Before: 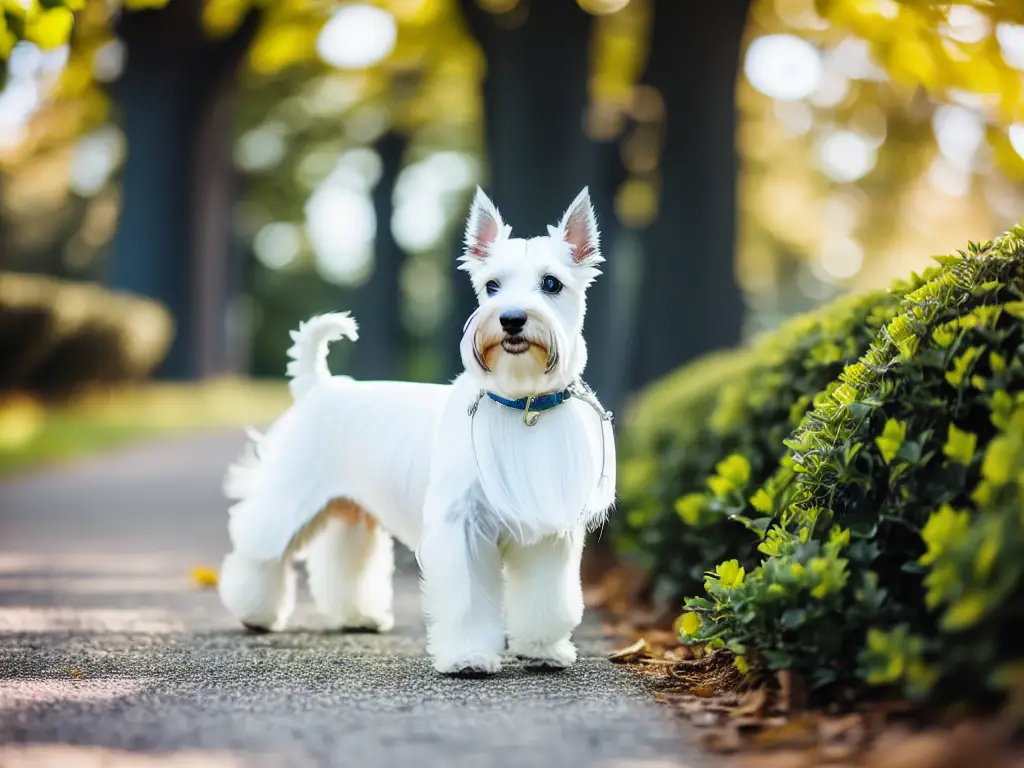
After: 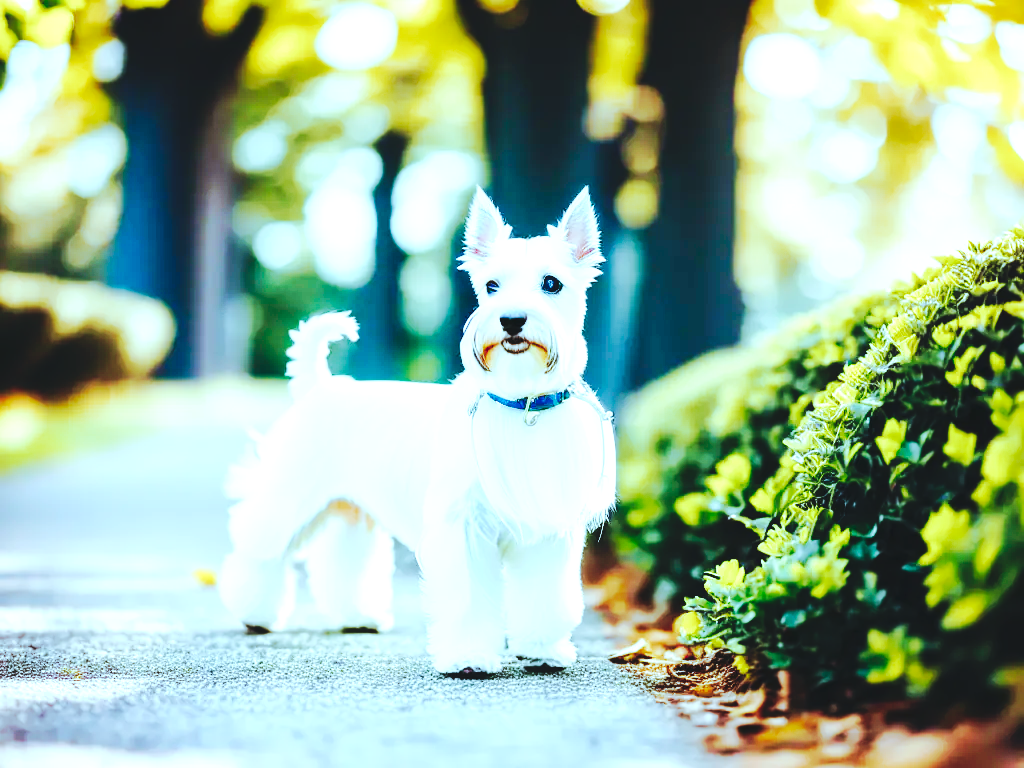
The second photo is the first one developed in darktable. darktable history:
base curve: curves: ch0 [(0, 0) (0.036, 0.025) (0.121, 0.166) (0.206, 0.329) (0.605, 0.79) (1, 1)], preserve colors none
tone curve: curves: ch0 [(0, 0) (0.003, 0.062) (0.011, 0.07) (0.025, 0.083) (0.044, 0.094) (0.069, 0.105) (0.1, 0.117) (0.136, 0.136) (0.177, 0.164) (0.224, 0.201) (0.277, 0.256) (0.335, 0.335) (0.399, 0.424) (0.468, 0.529) (0.543, 0.641) (0.623, 0.725) (0.709, 0.787) (0.801, 0.849) (0.898, 0.917) (1, 1)], preserve colors none
exposure: black level correction -0.001, exposure 0.9 EV, compensate exposure bias true, compensate highlight preservation false
velvia: on, module defaults
color correction: highlights a* -11.71, highlights b* -15.58
